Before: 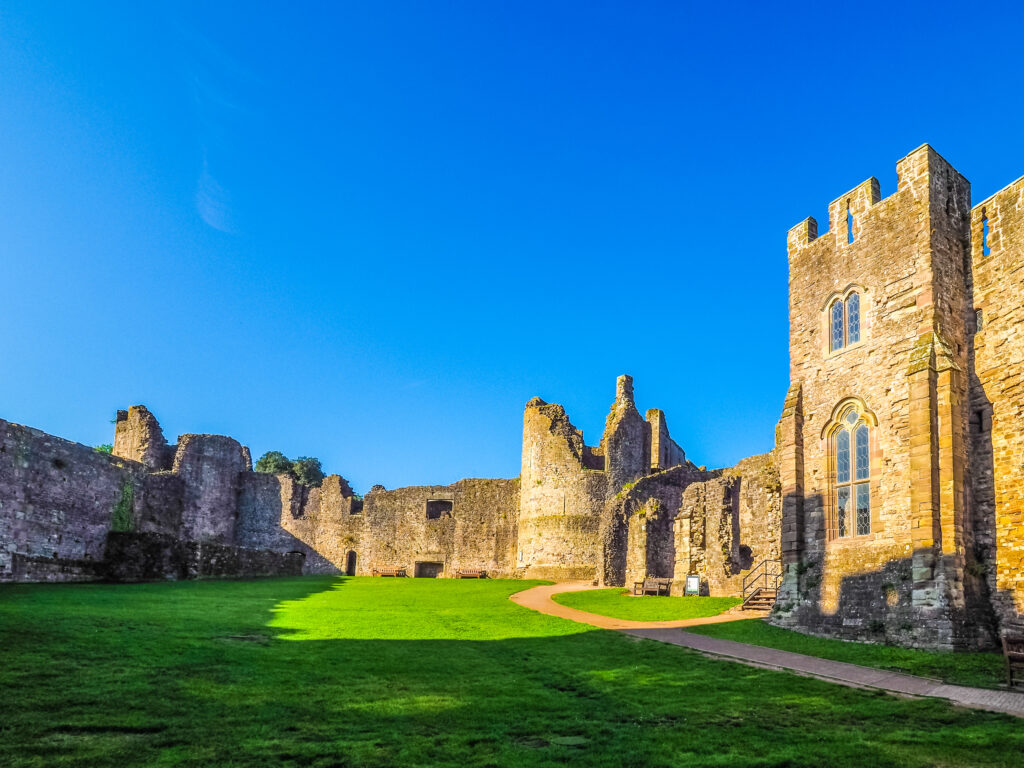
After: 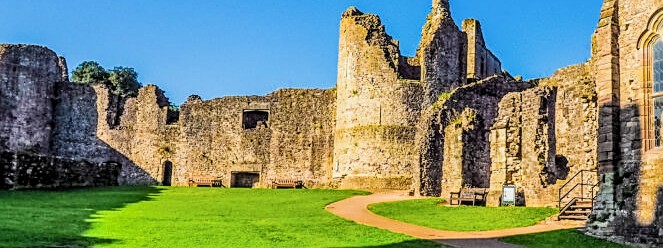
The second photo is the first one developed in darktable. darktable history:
sharpen: on, module defaults
local contrast: on, module defaults
crop: left 18.037%, top 50.89%, right 17.178%, bottom 16.798%
filmic rgb: middle gray luminance 12.96%, black relative exposure -10.17 EV, white relative exposure 3.47 EV, target black luminance 0%, hardness 5.69, latitude 45.22%, contrast 1.224, highlights saturation mix 6.14%, shadows ↔ highlights balance 27.13%
